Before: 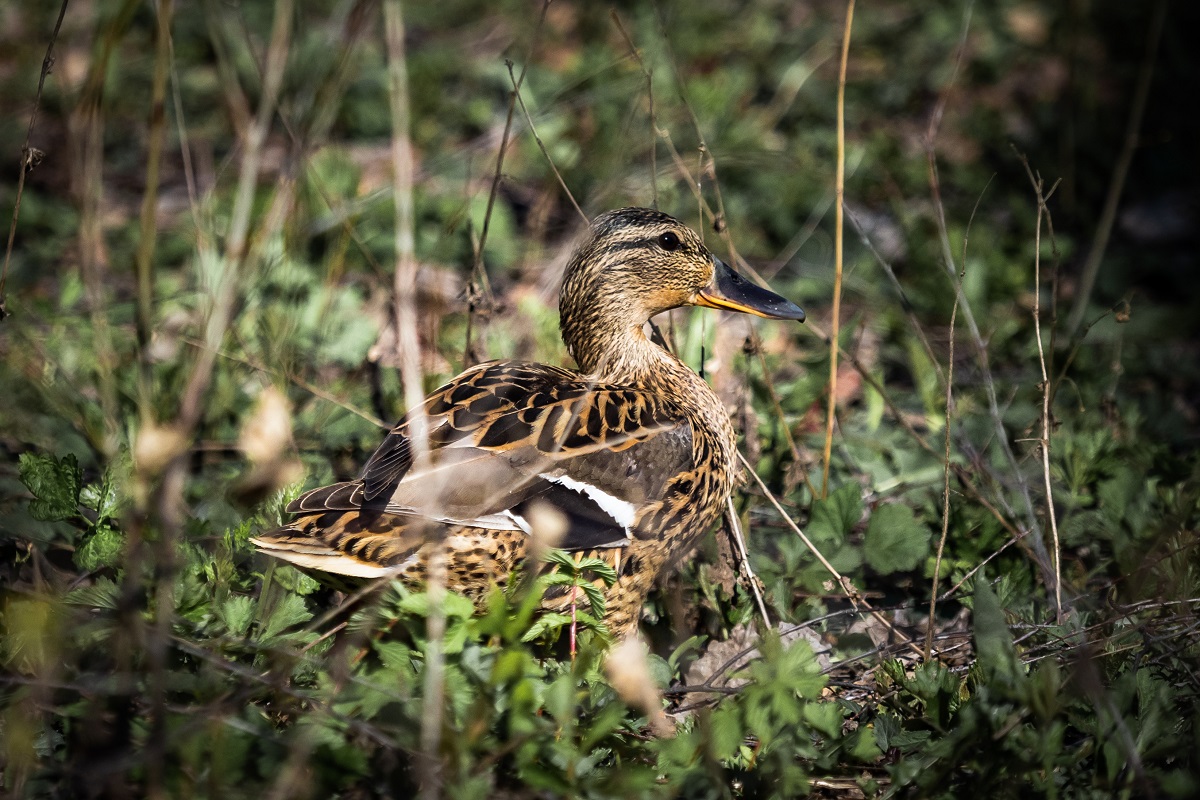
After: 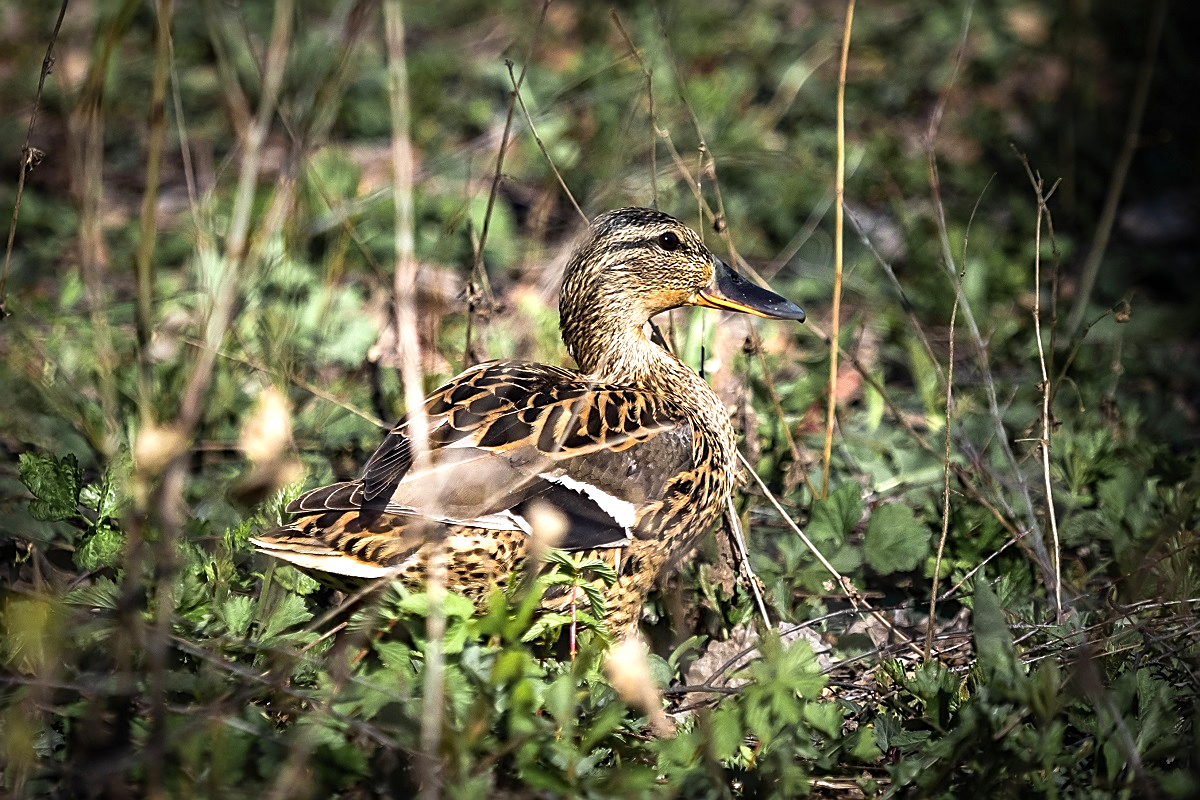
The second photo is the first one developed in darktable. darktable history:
sharpen: on, module defaults
exposure: black level correction 0, exposure 0.498 EV, compensate exposure bias true, compensate highlight preservation false
